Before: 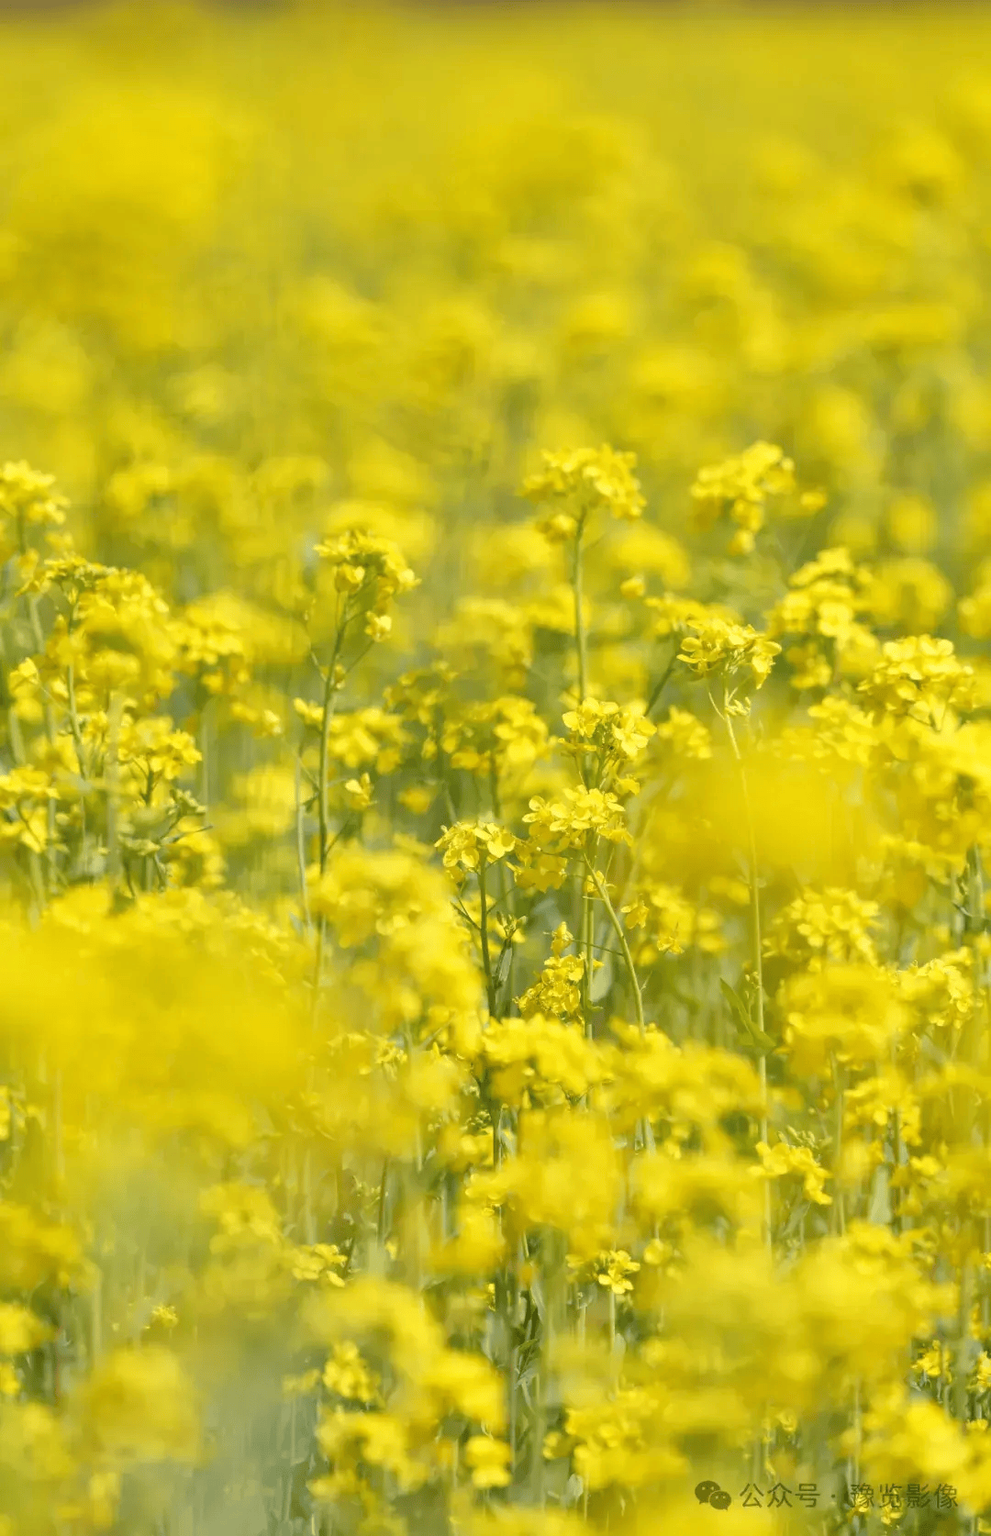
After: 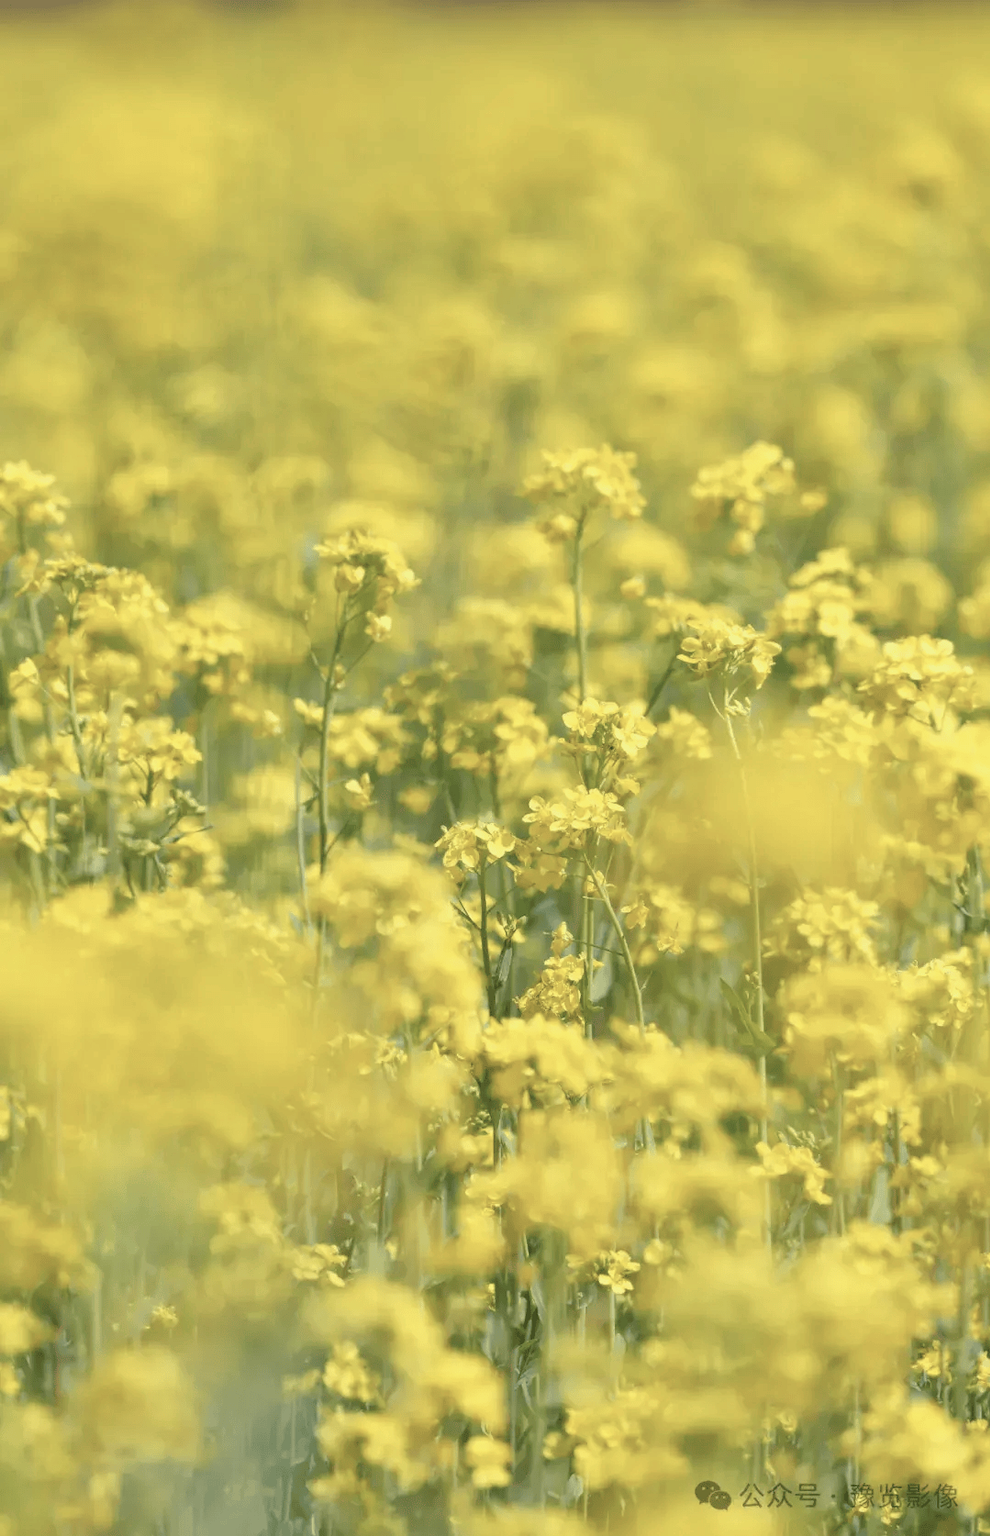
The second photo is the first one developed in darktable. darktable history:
color zones: curves: ch0 [(0, 0.5) (0.125, 0.4) (0.25, 0.5) (0.375, 0.4) (0.5, 0.4) (0.625, 0.6) (0.75, 0.6) (0.875, 0.5)]; ch1 [(0, 0.35) (0.125, 0.45) (0.25, 0.35) (0.375, 0.35) (0.5, 0.35) (0.625, 0.35) (0.75, 0.45) (0.875, 0.35)]; ch2 [(0, 0.6) (0.125, 0.5) (0.25, 0.5) (0.375, 0.6) (0.5, 0.6) (0.625, 0.5) (0.75, 0.5) (0.875, 0.5)]
white balance: emerald 1
